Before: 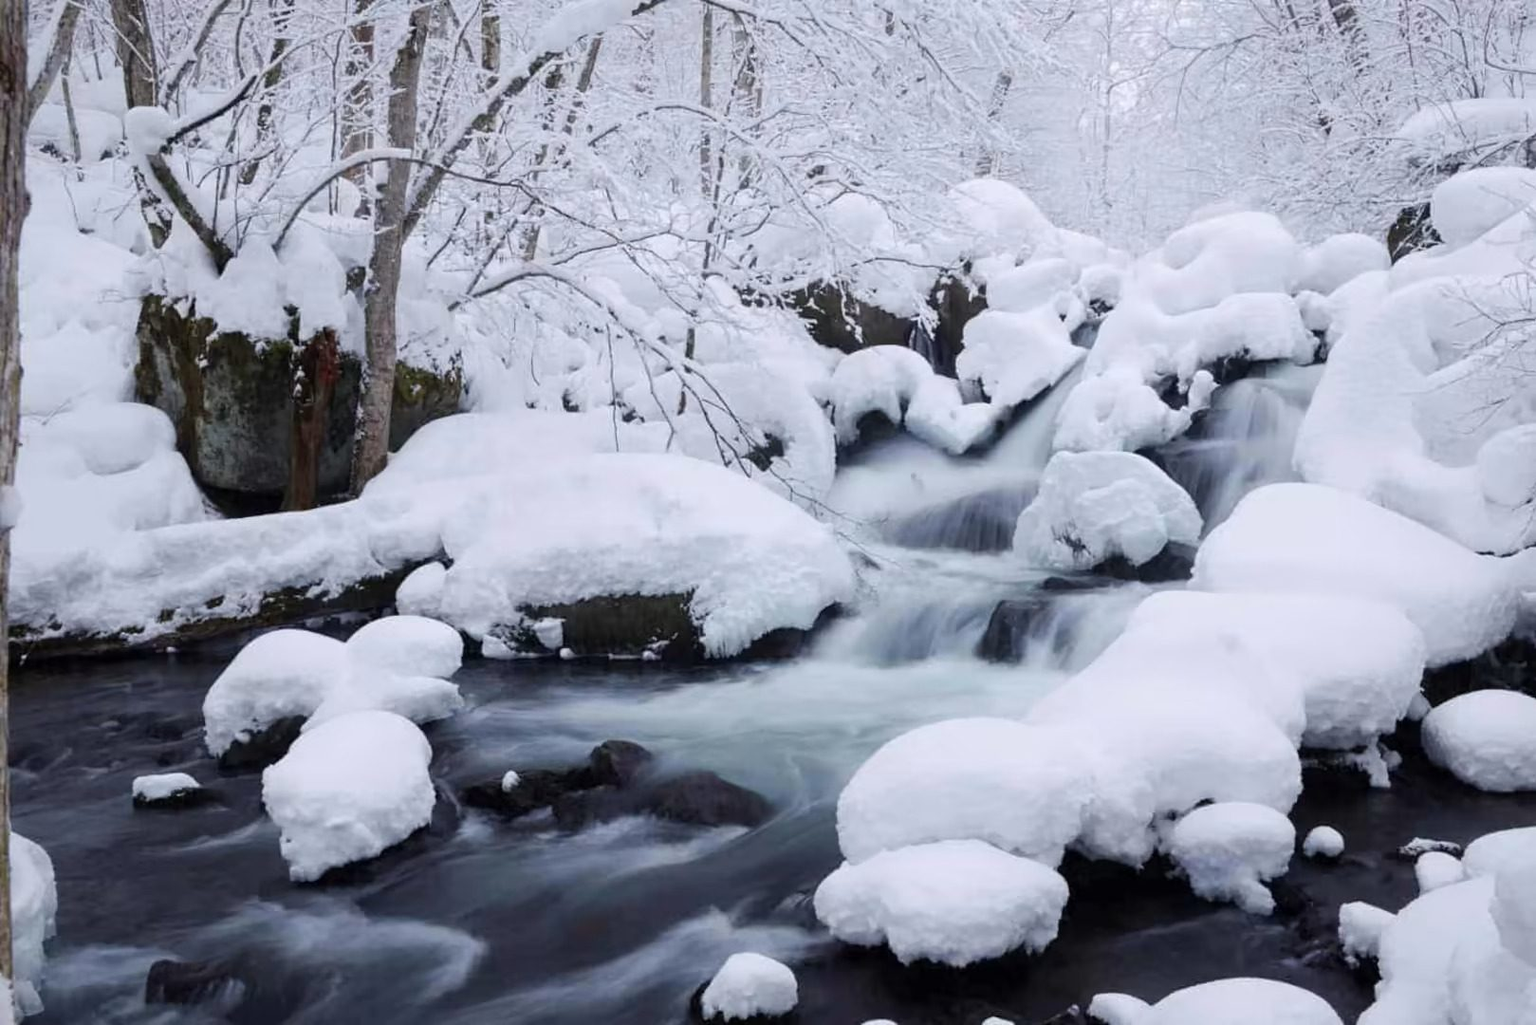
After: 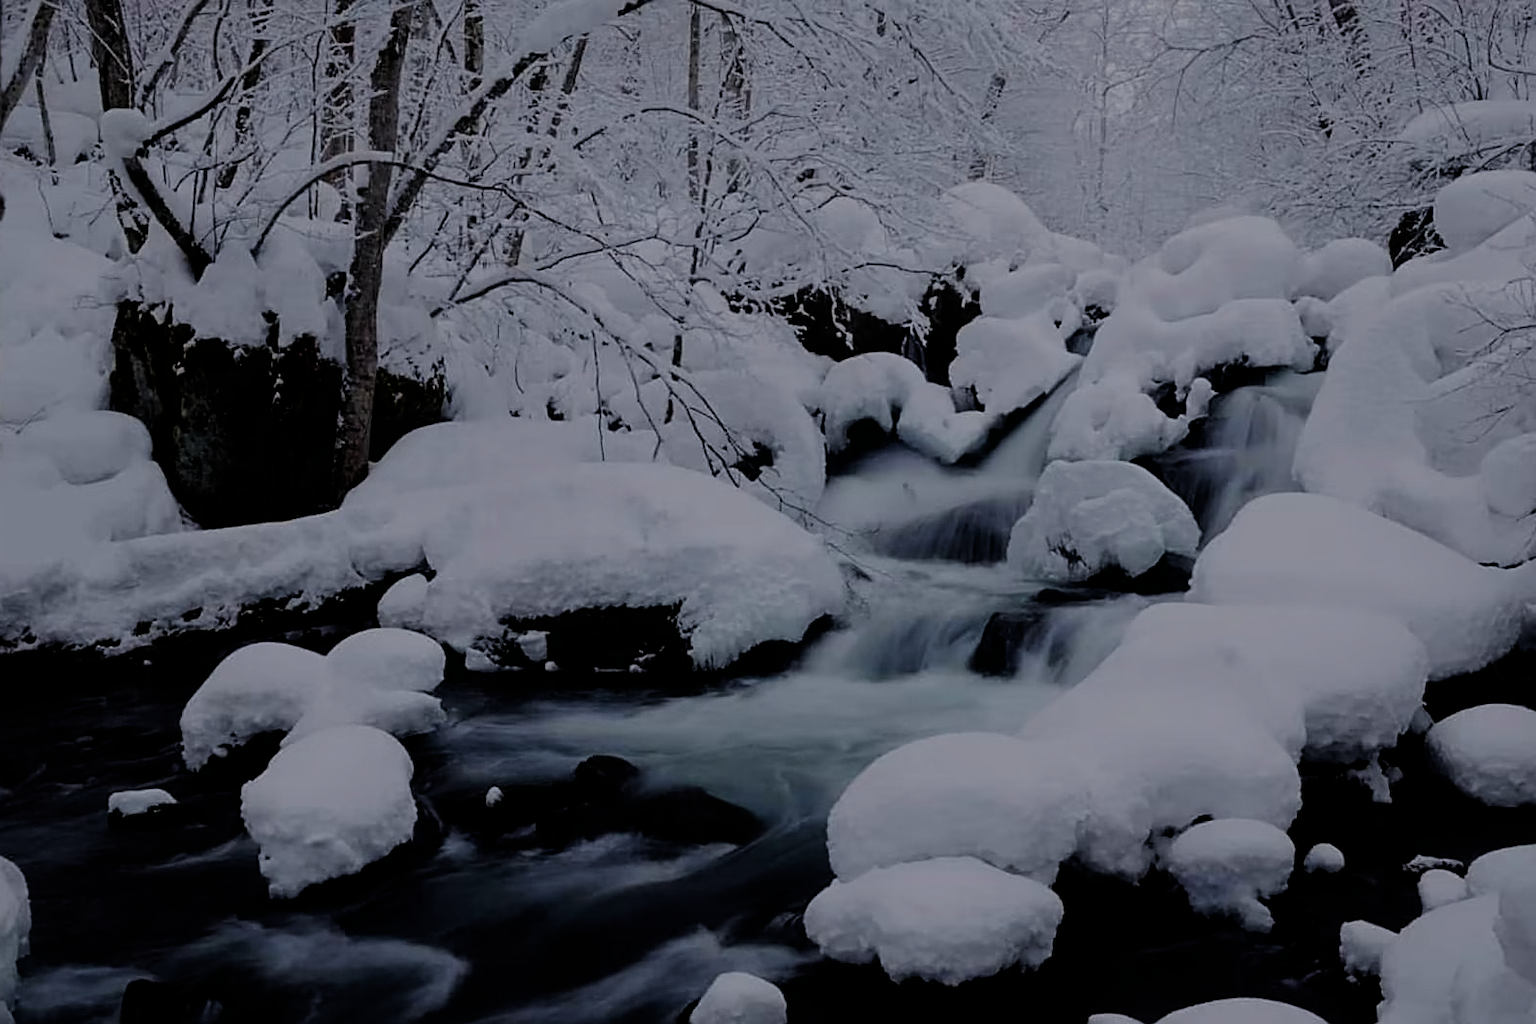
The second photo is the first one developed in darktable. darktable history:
crop: left 1.743%, right 0.268%, bottom 2.011%
filmic rgb: black relative exposure -5 EV, hardness 2.88, contrast 1.3
exposure: exposure -2.002 EV, compensate highlight preservation false
shadows and highlights: radius 334.93, shadows 63.48, highlights 6.06, compress 87.7%, highlights color adjustment 39.73%, soften with gaussian
sharpen: on, module defaults
color balance rgb: perceptual saturation grading › global saturation 25%, perceptual saturation grading › highlights -50%, perceptual saturation grading › shadows 30%, perceptual brilliance grading › global brilliance 12%, global vibrance 20%
contrast brightness saturation: saturation -0.05
